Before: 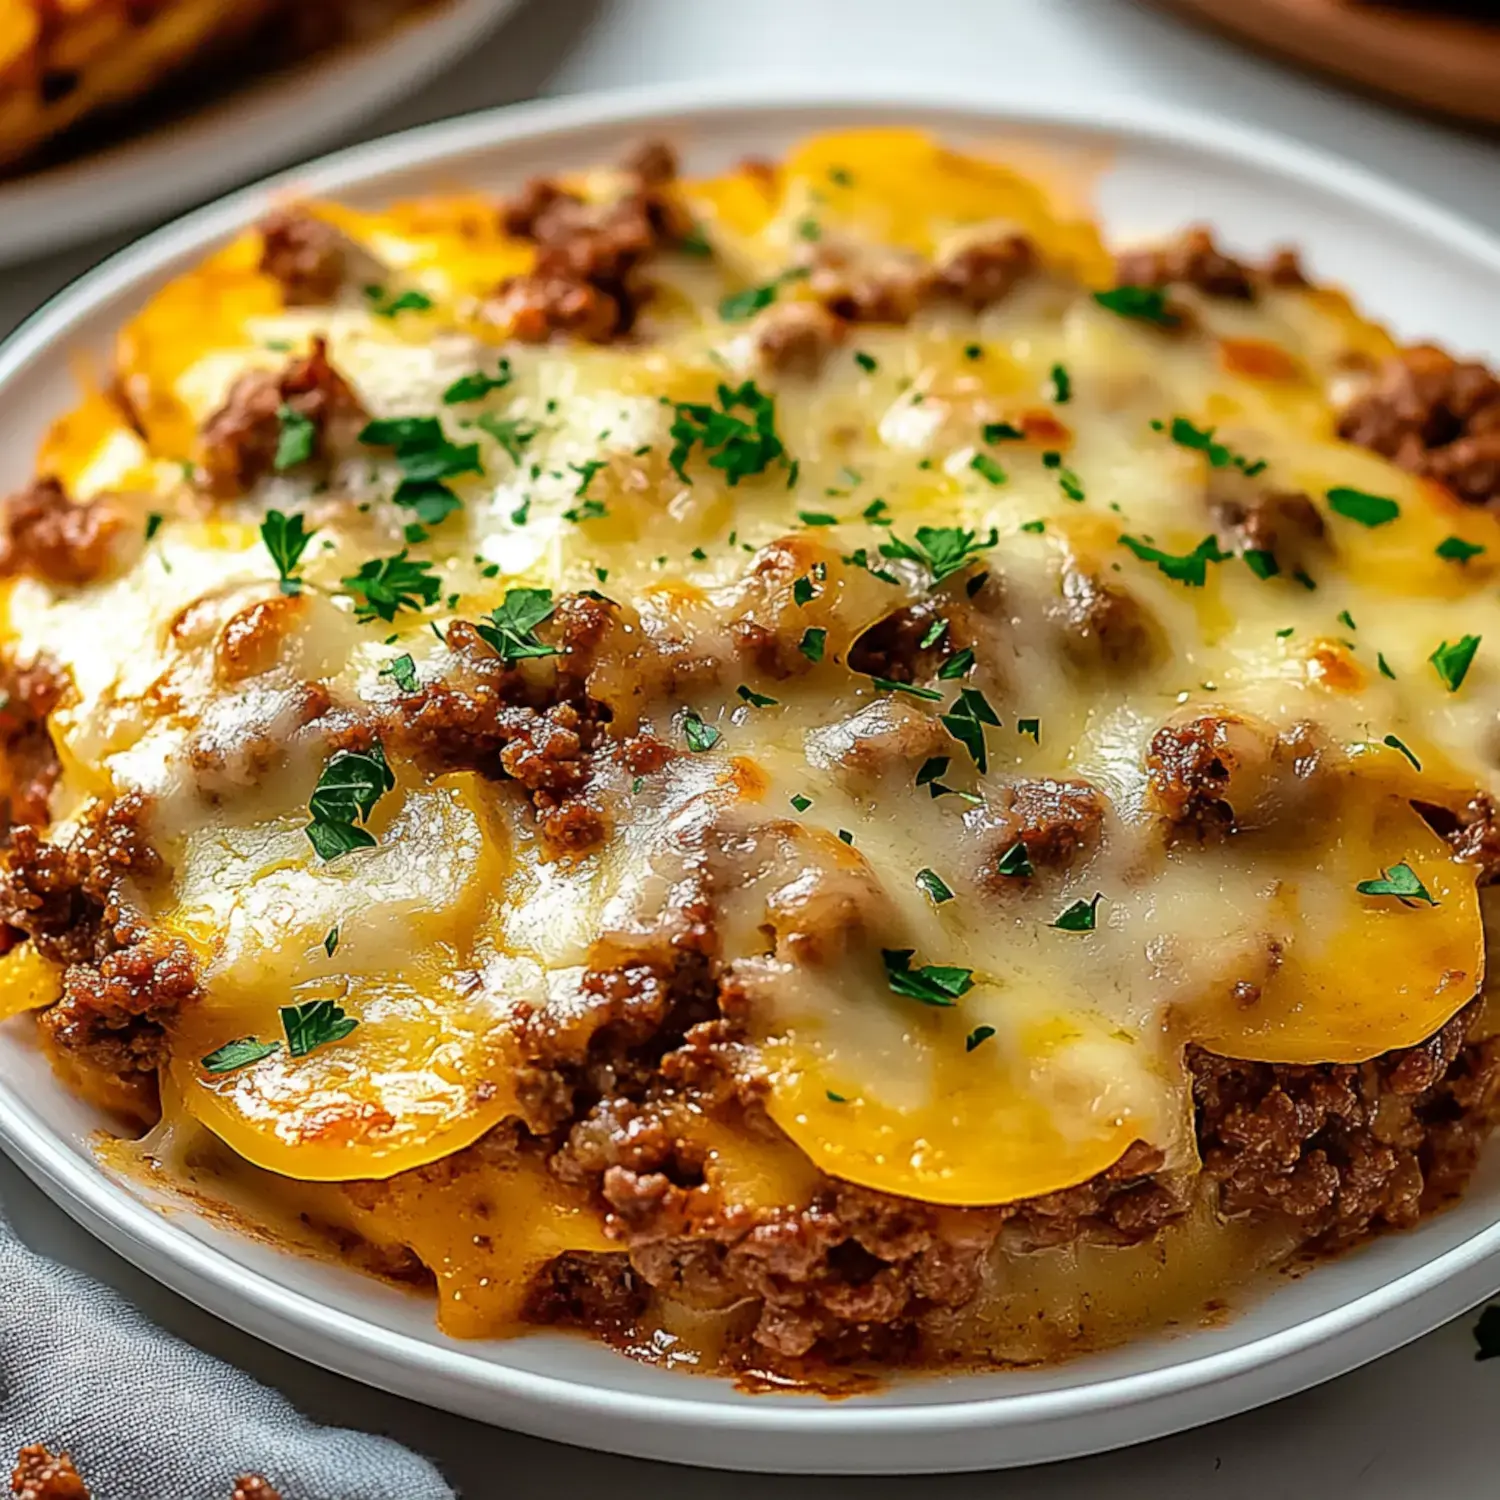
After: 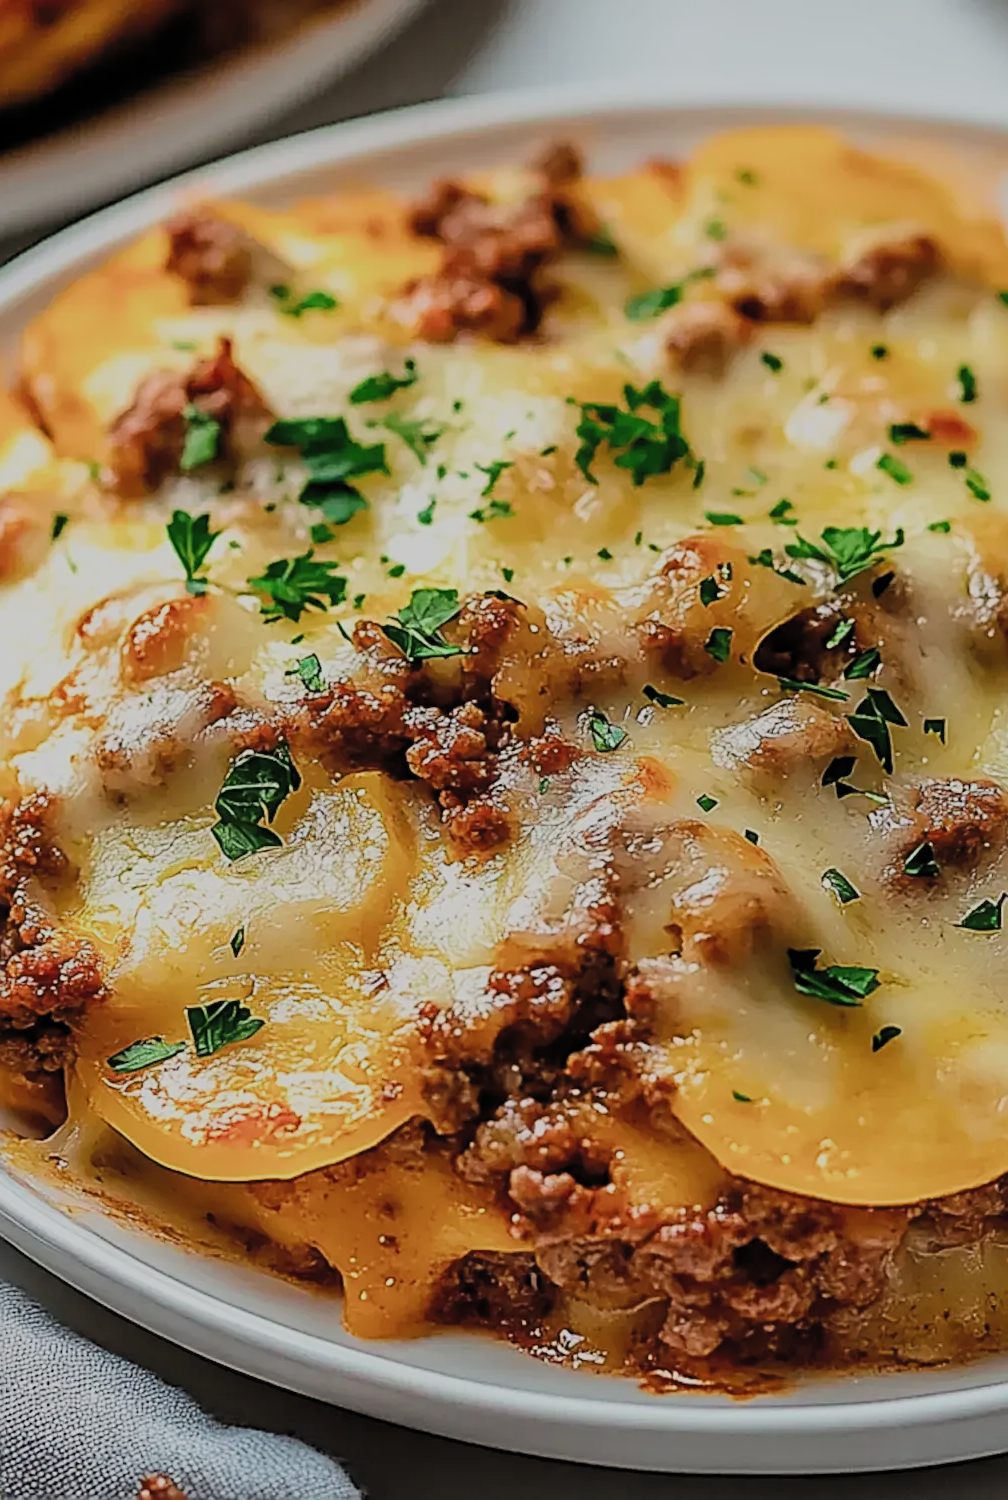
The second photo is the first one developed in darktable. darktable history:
filmic rgb: black relative exposure -7.19 EV, white relative exposure 5.38 EV, hardness 3.02, color science v5 (2021), contrast in shadows safe, contrast in highlights safe
crop and rotate: left 6.289%, right 26.477%
sharpen: on, module defaults
